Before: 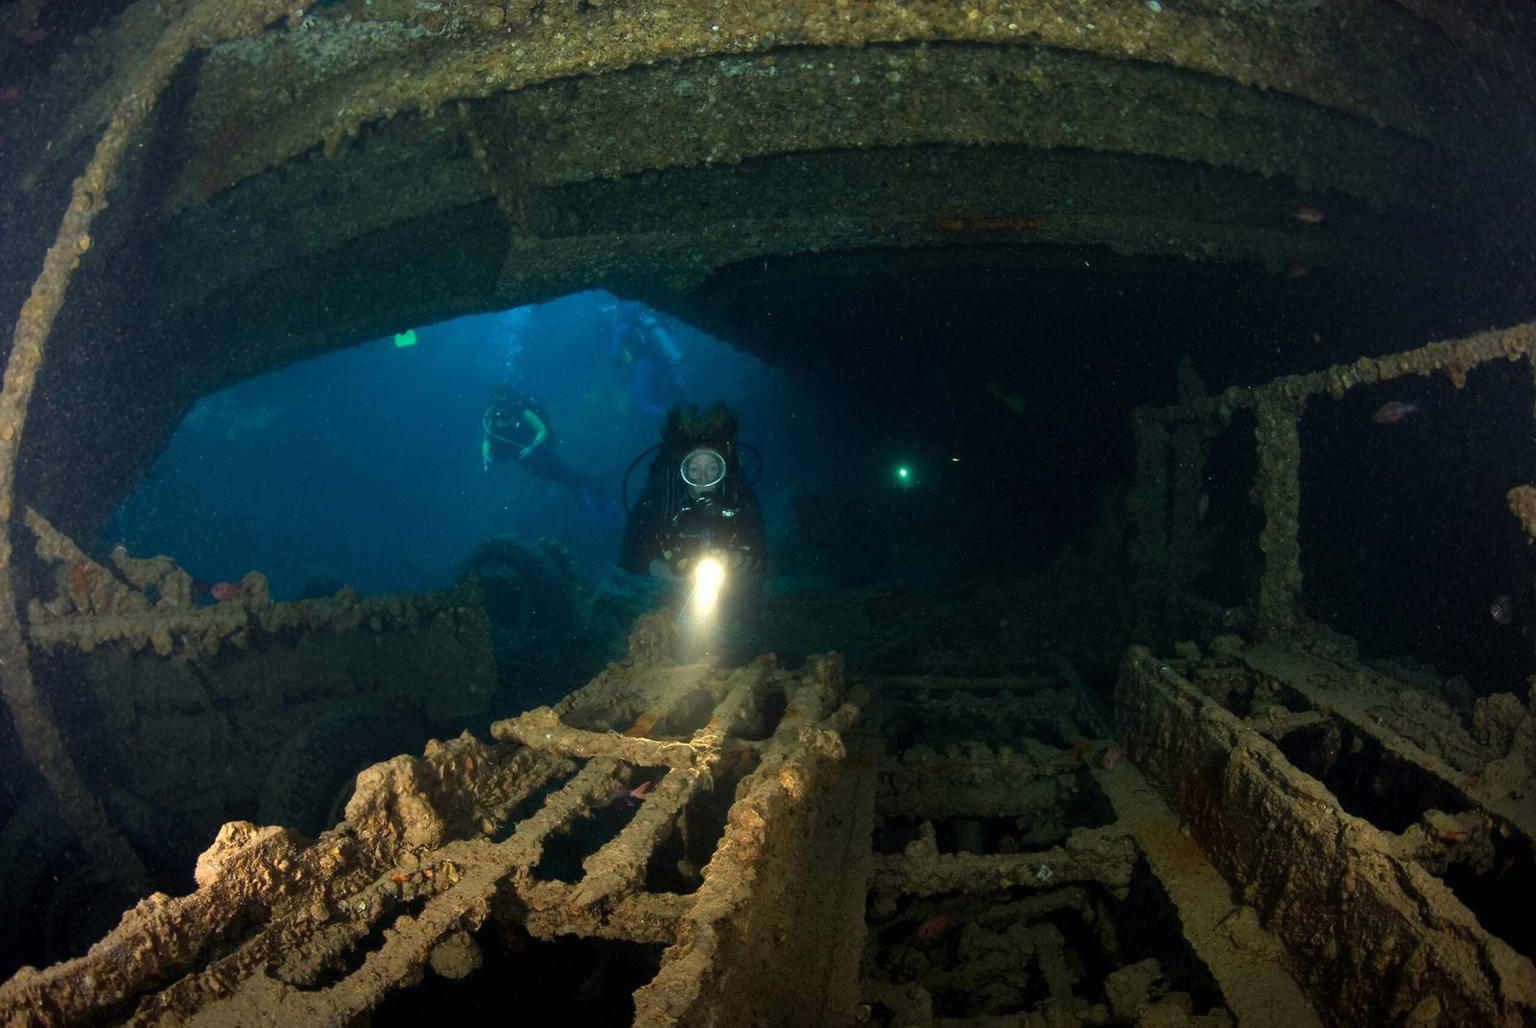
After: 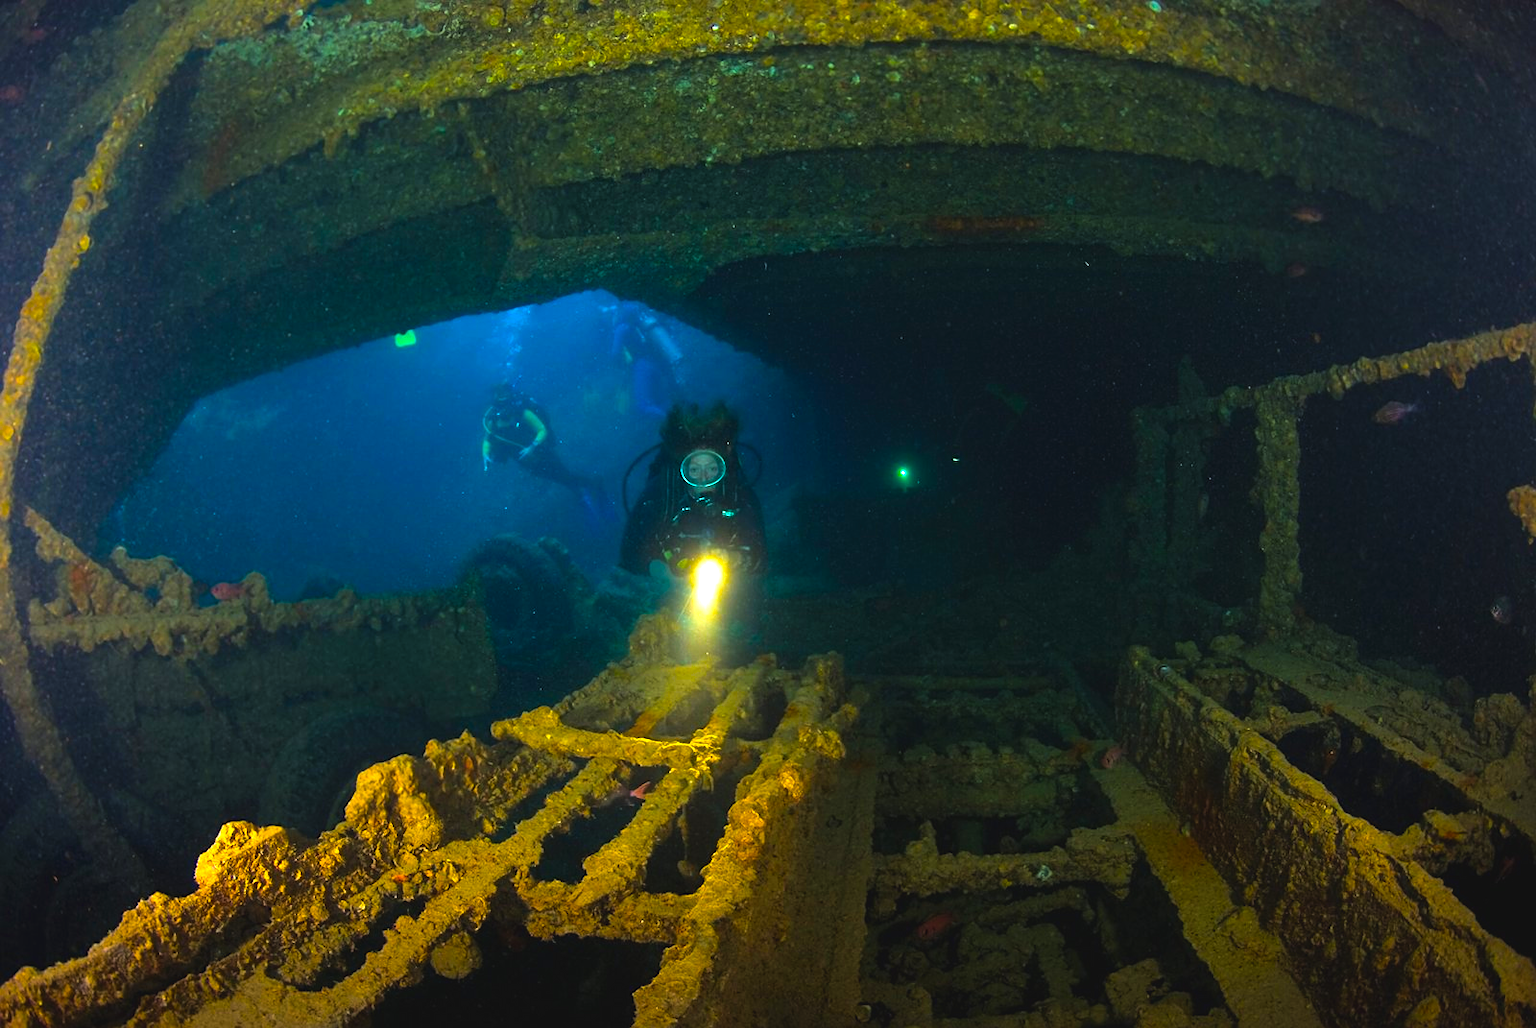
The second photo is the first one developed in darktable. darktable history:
sharpen: amount 0.205
color balance rgb: global offset › luminance 0.478%, linear chroma grading › highlights 99.532%, linear chroma grading › global chroma 23.421%, perceptual saturation grading › global saturation 17.418%, perceptual brilliance grading › global brilliance 12.207%, global vibrance 3.475%
